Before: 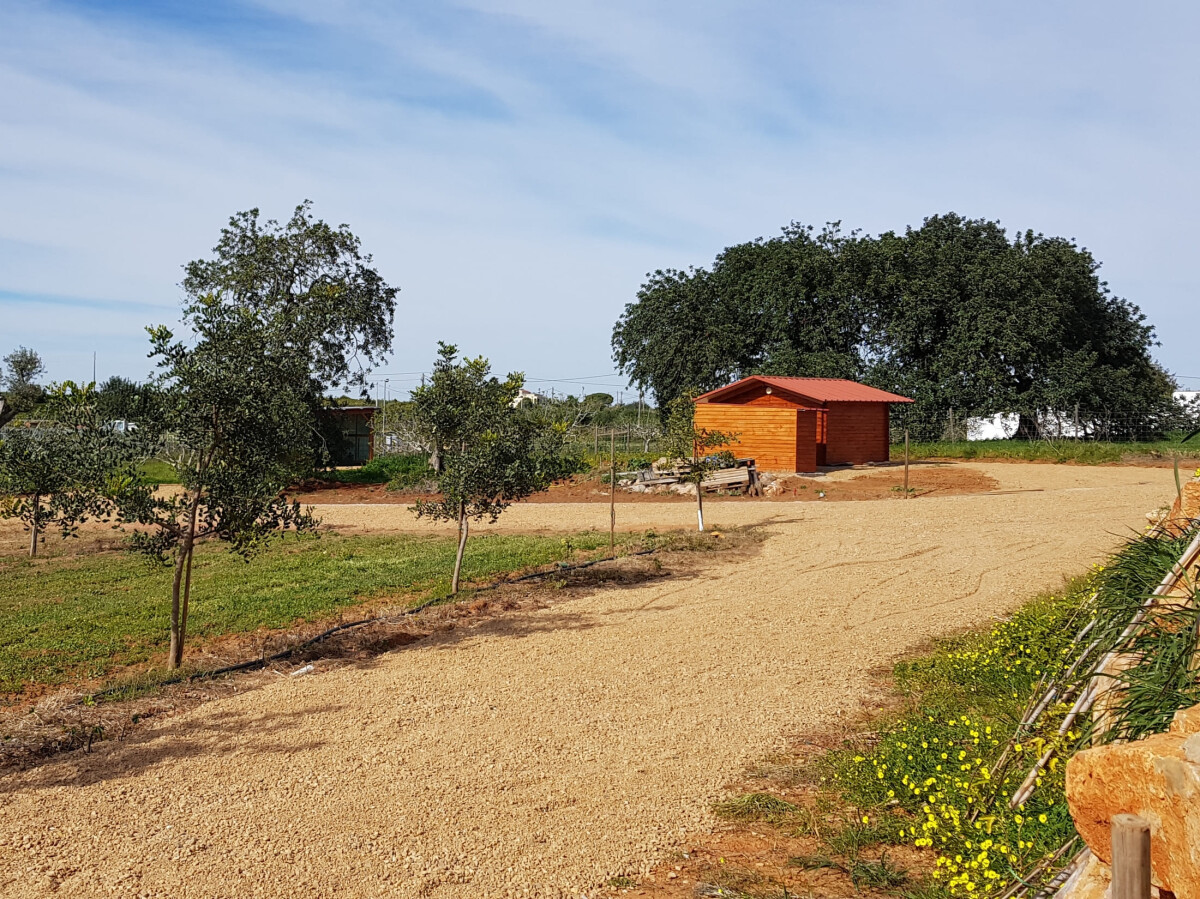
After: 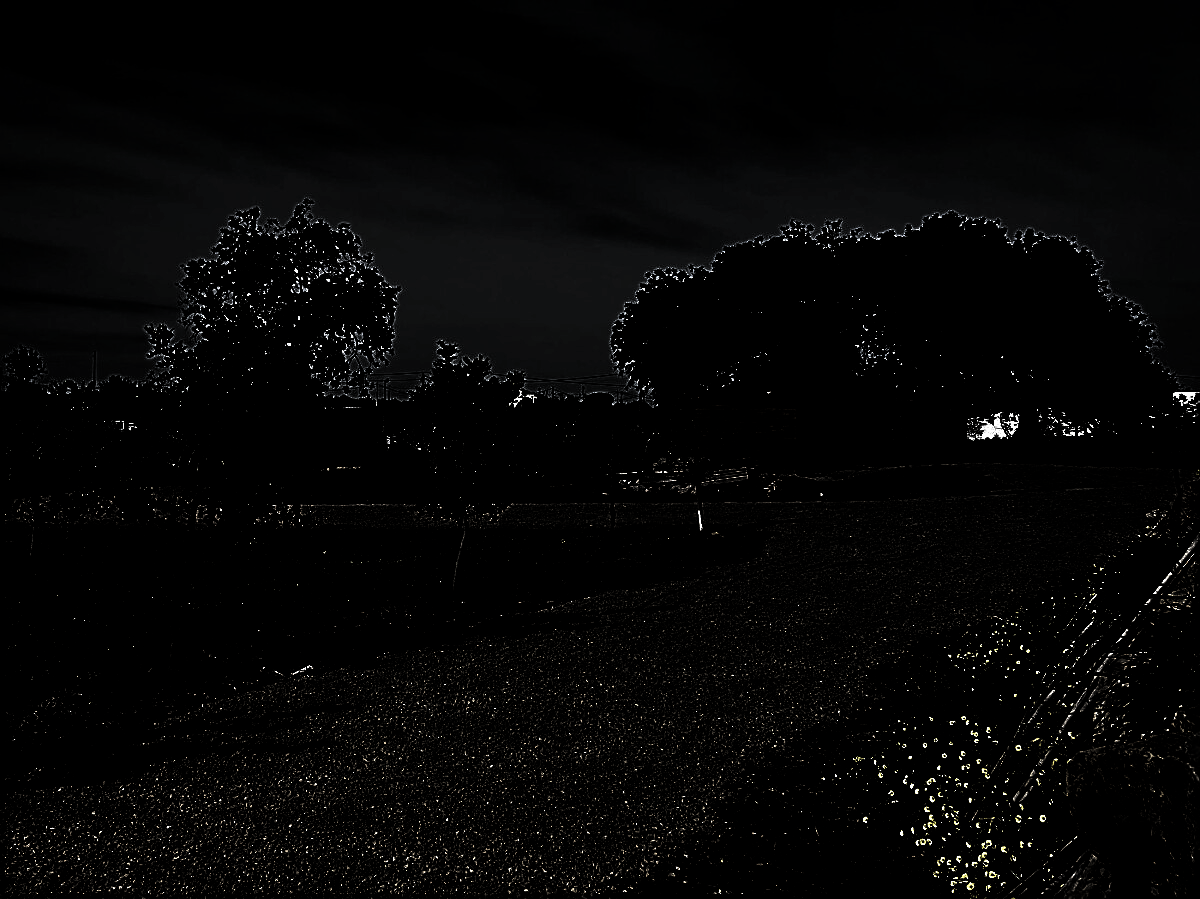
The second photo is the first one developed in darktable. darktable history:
color zones: curves: ch0 [(0, 0.5) (0.125, 0.4) (0.25, 0.5) (0.375, 0.4) (0.5, 0.4) (0.625, 0.35) (0.75, 0.35) (0.875, 0.5)]; ch1 [(0, 0.35) (0.125, 0.45) (0.25, 0.35) (0.375, 0.35) (0.5, 0.35) (0.625, 0.35) (0.75, 0.45) (0.875, 0.35)]; ch2 [(0, 0.6) (0.125, 0.5) (0.25, 0.5) (0.375, 0.6) (0.5, 0.6) (0.625, 0.5) (0.75, 0.5) (0.875, 0.5)]
levels: levels [0.721, 0.937, 0.997]
sharpen: on, module defaults
